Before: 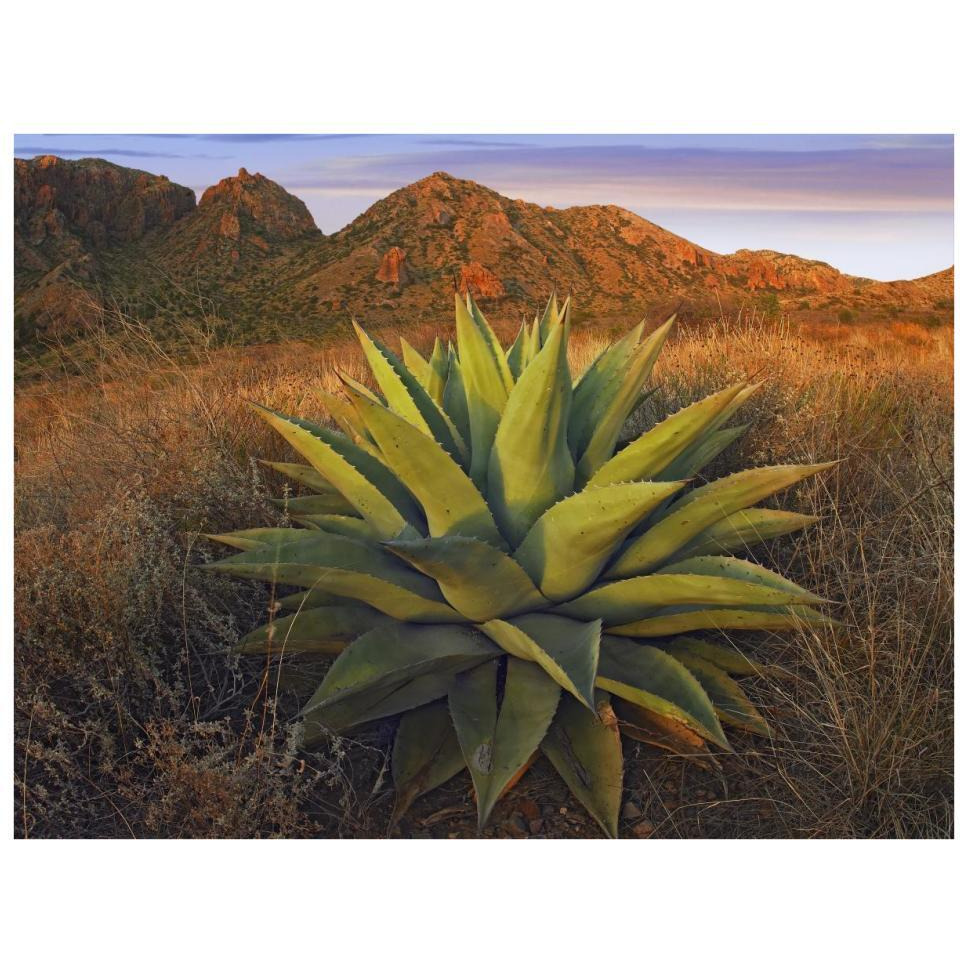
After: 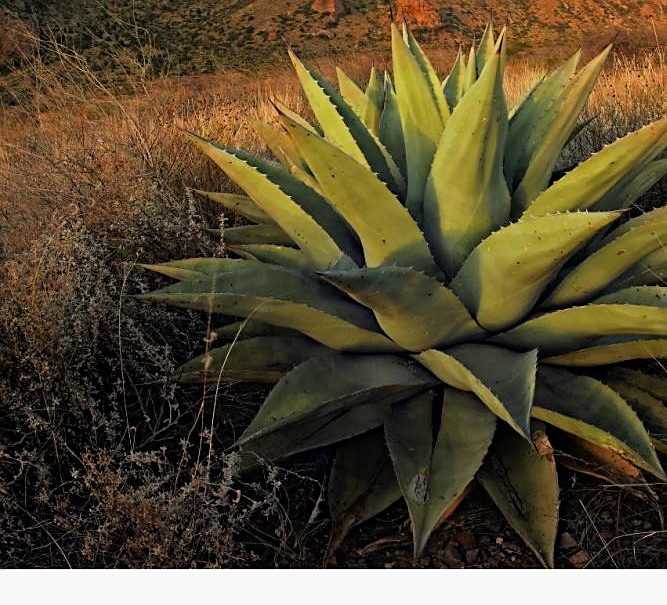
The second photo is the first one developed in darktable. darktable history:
crop: left 6.677%, top 28.13%, right 23.741%, bottom 8.842%
filmic rgb: black relative exposure -4.91 EV, white relative exposure 2.83 EV, hardness 3.7
sharpen: radius 1.848, amount 0.409, threshold 1.291
